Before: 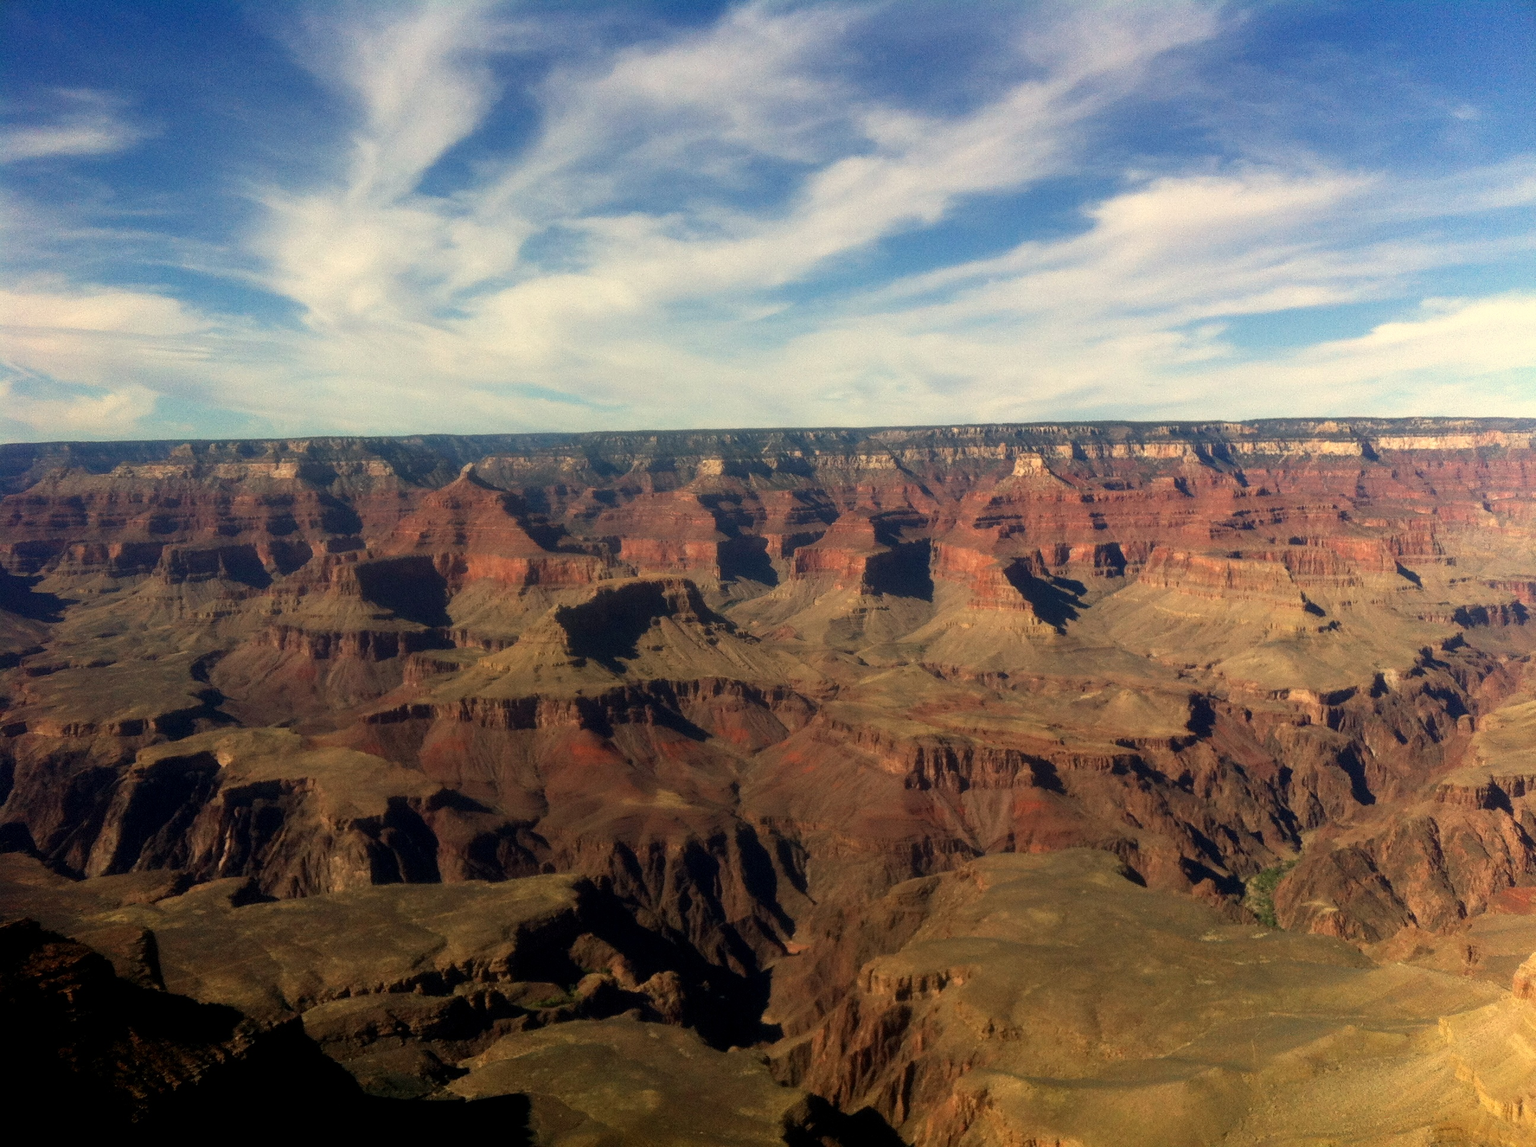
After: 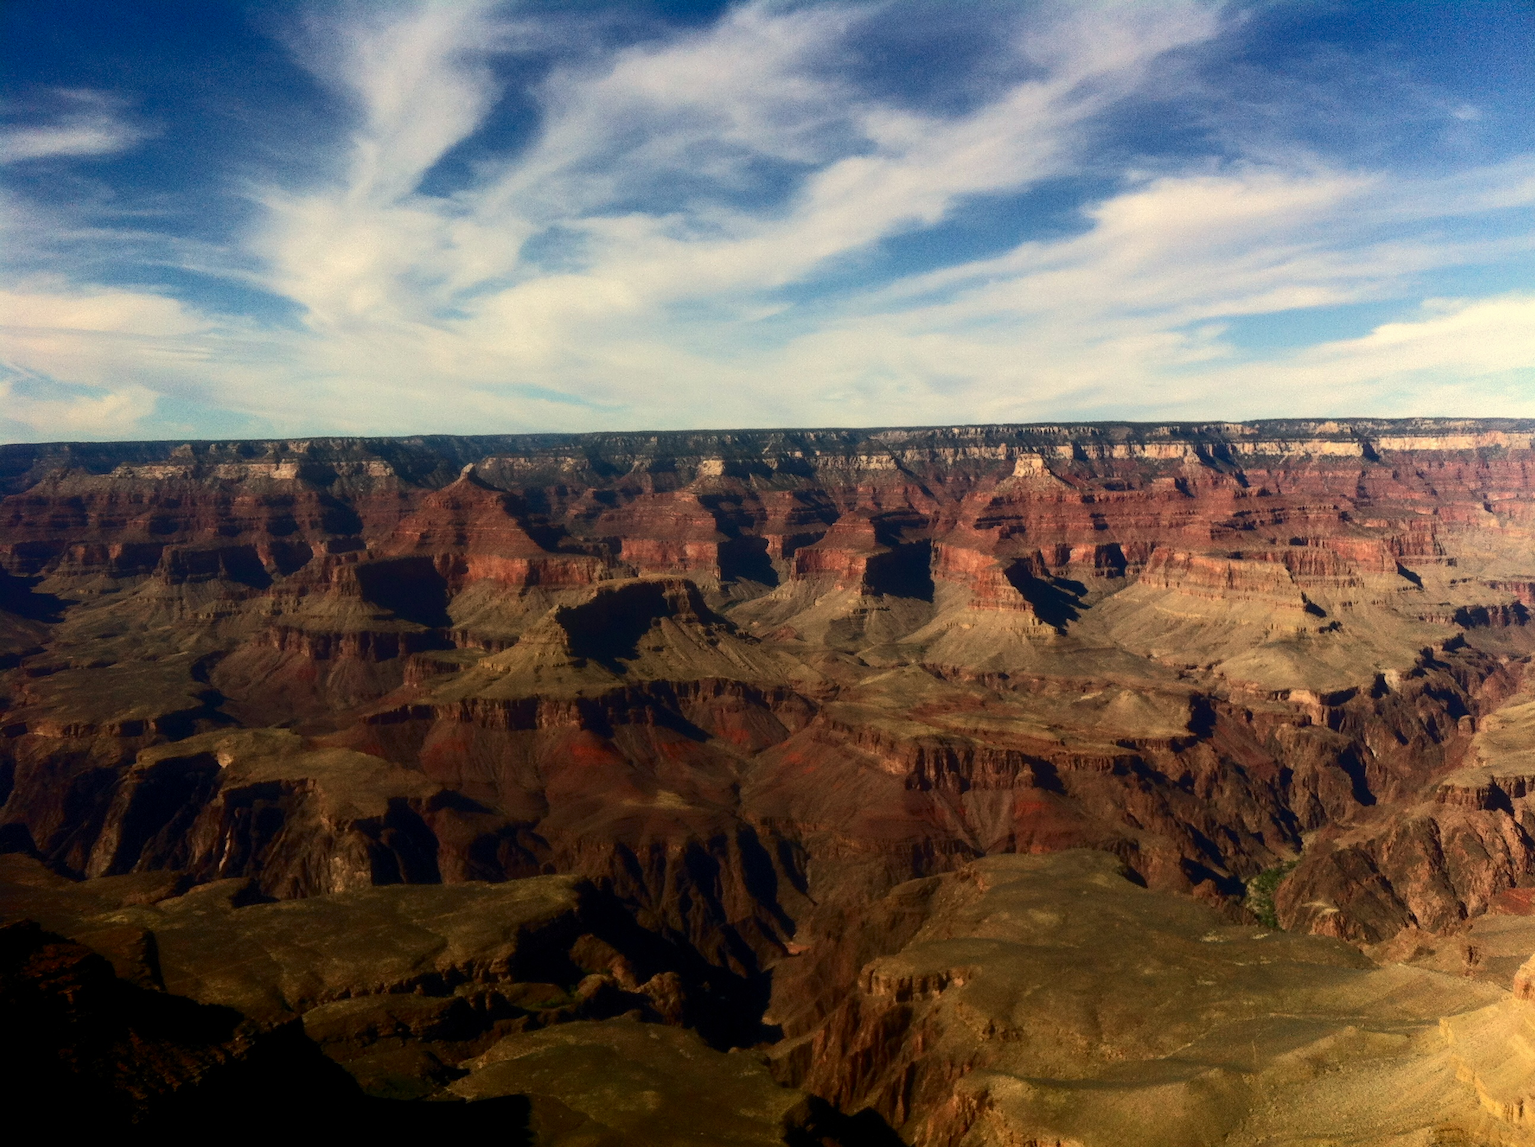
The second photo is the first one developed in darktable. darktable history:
tone curve: curves: ch0 [(0, 0) (0.003, 0.003) (0.011, 0.009) (0.025, 0.018) (0.044, 0.028) (0.069, 0.038) (0.1, 0.049) (0.136, 0.062) (0.177, 0.089) (0.224, 0.123) (0.277, 0.165) (0.335, 0.223) (0.399, 0.293) (0.468, 0.385) (0.543, 0.497) (0.623, 0.613) (0.709, 0.716) (0.801, 0.802) (0.898, 0.887) (1, 1)], color space Lab, independent channels, preserve colors none
